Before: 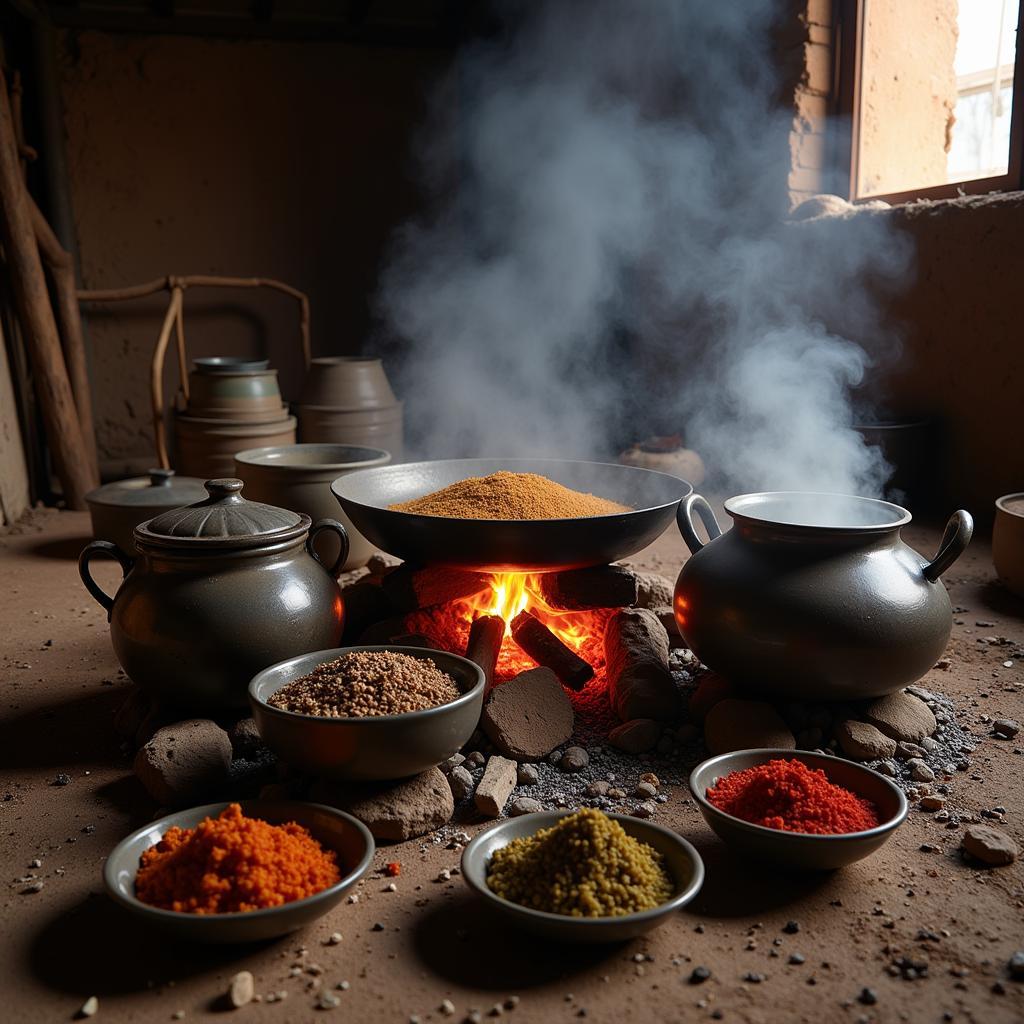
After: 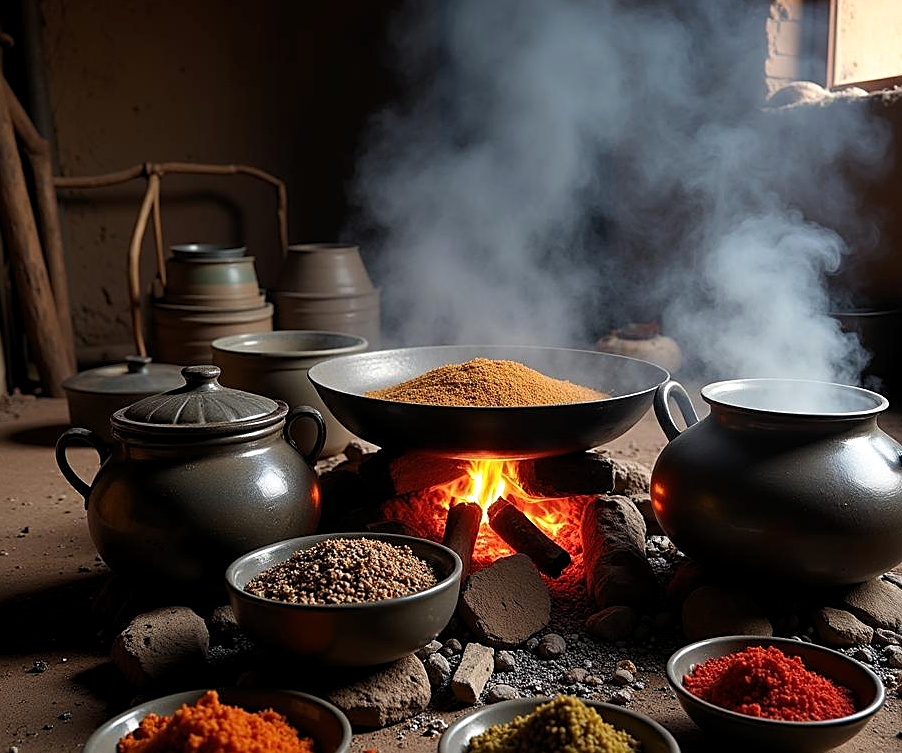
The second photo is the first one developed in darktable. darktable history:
levels: levels [0.016, 0.484, 0.953]
sharpen: on, module defaults
crop and rotate: left 2.311%, top 11.116%, right 9.507%, bottom 15.283%
